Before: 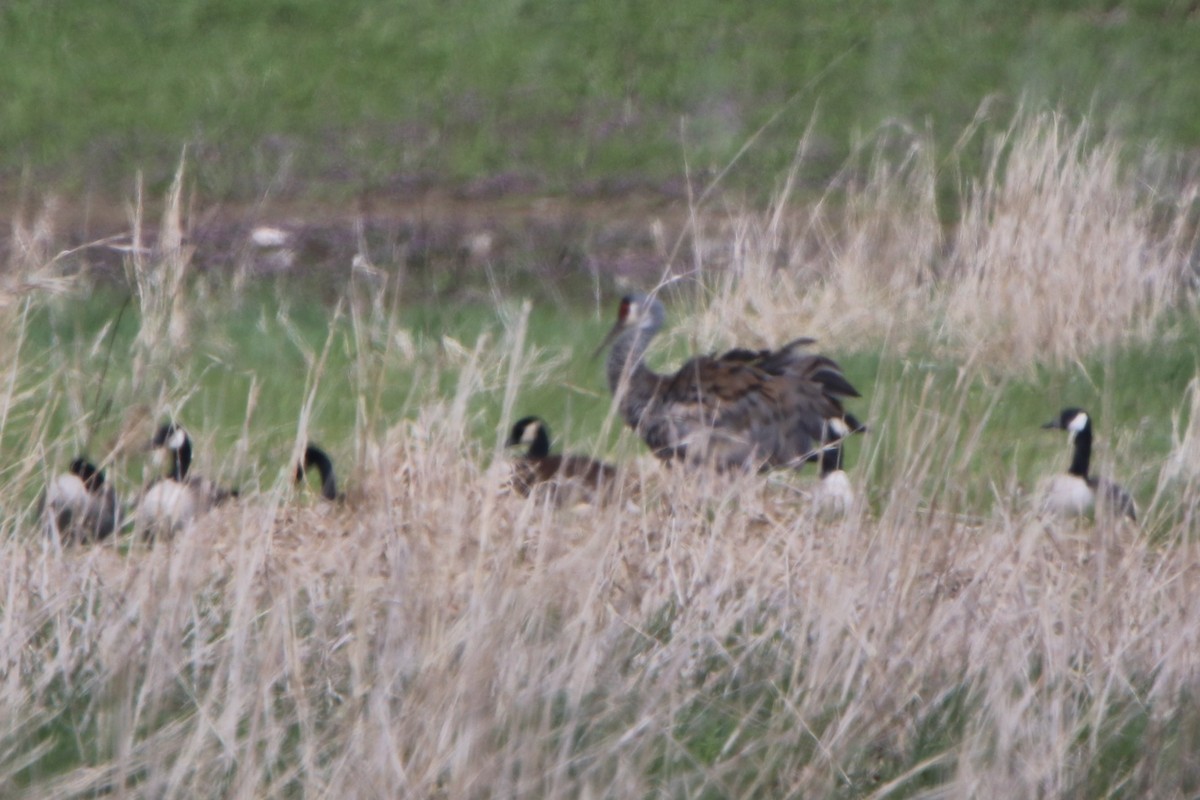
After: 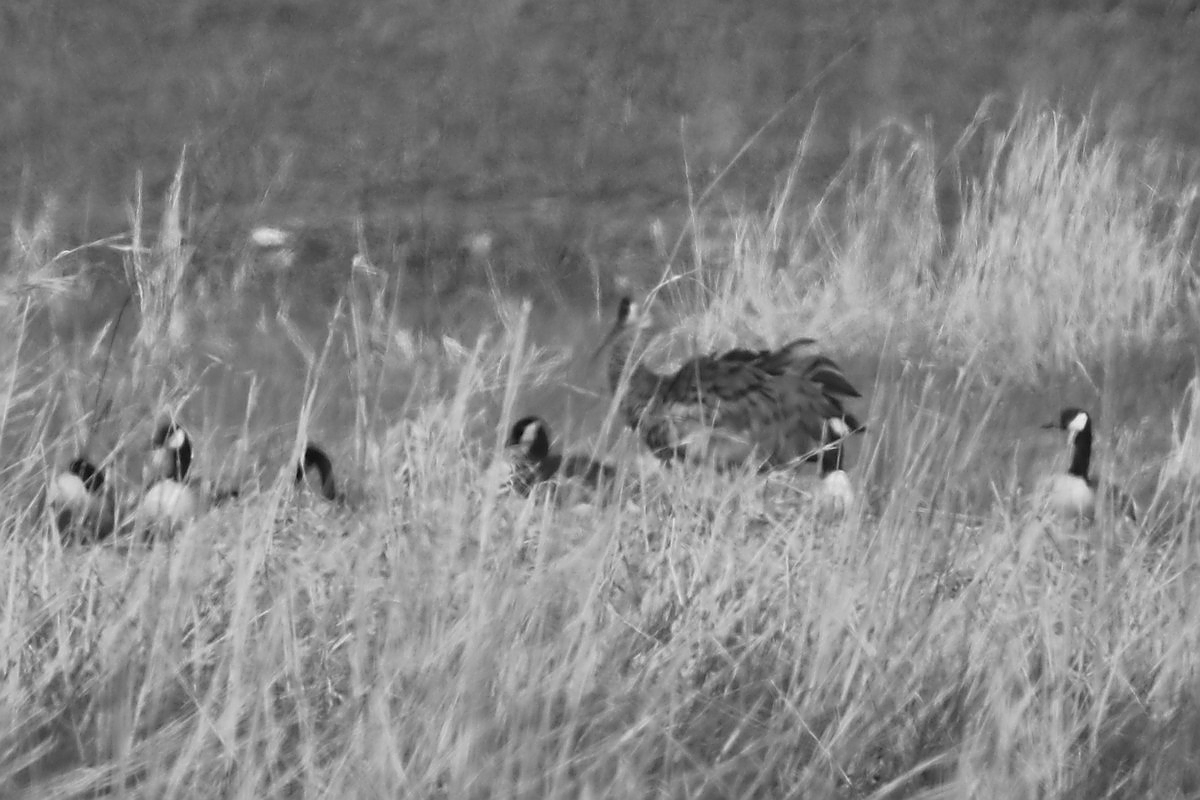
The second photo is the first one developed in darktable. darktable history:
sharpen: radius 1.425, amount 1.236, threshold 0.783
color calibration: output gray [0.21, 0.42, 0.37, 0], illuminant as shot in camera, x 0.379, y 0.397, temperature 4134.25 K
